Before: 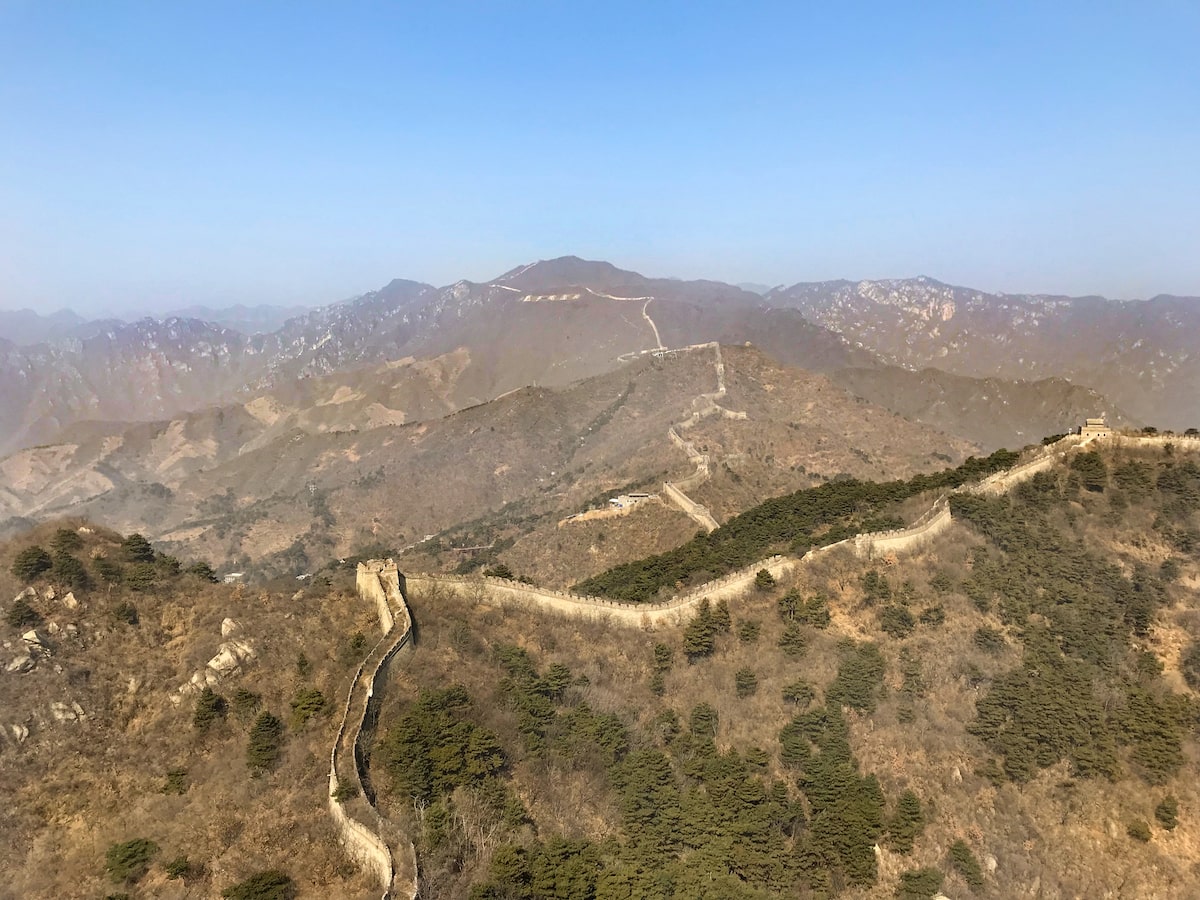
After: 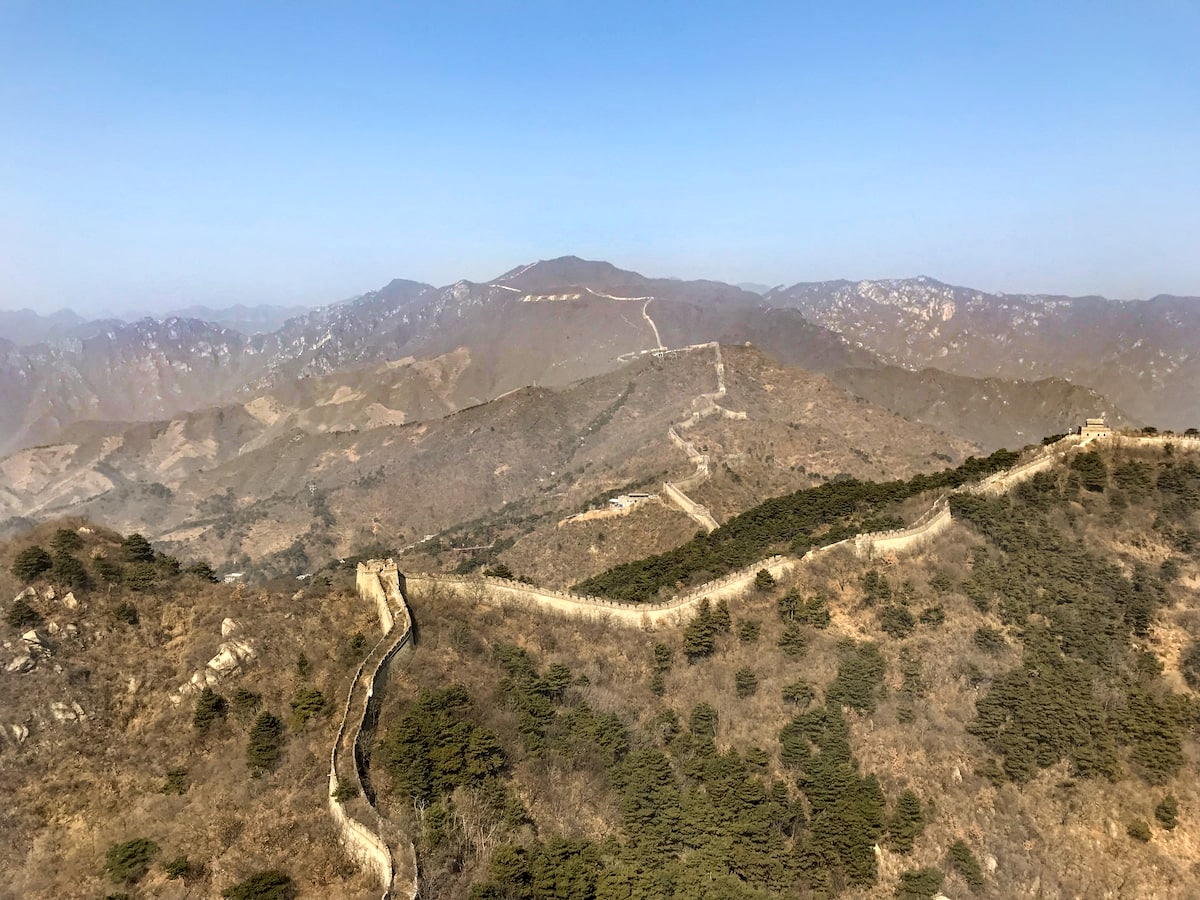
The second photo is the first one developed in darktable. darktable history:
local contrast: highlights 25%, shadows 77%, midtone range 0.746
